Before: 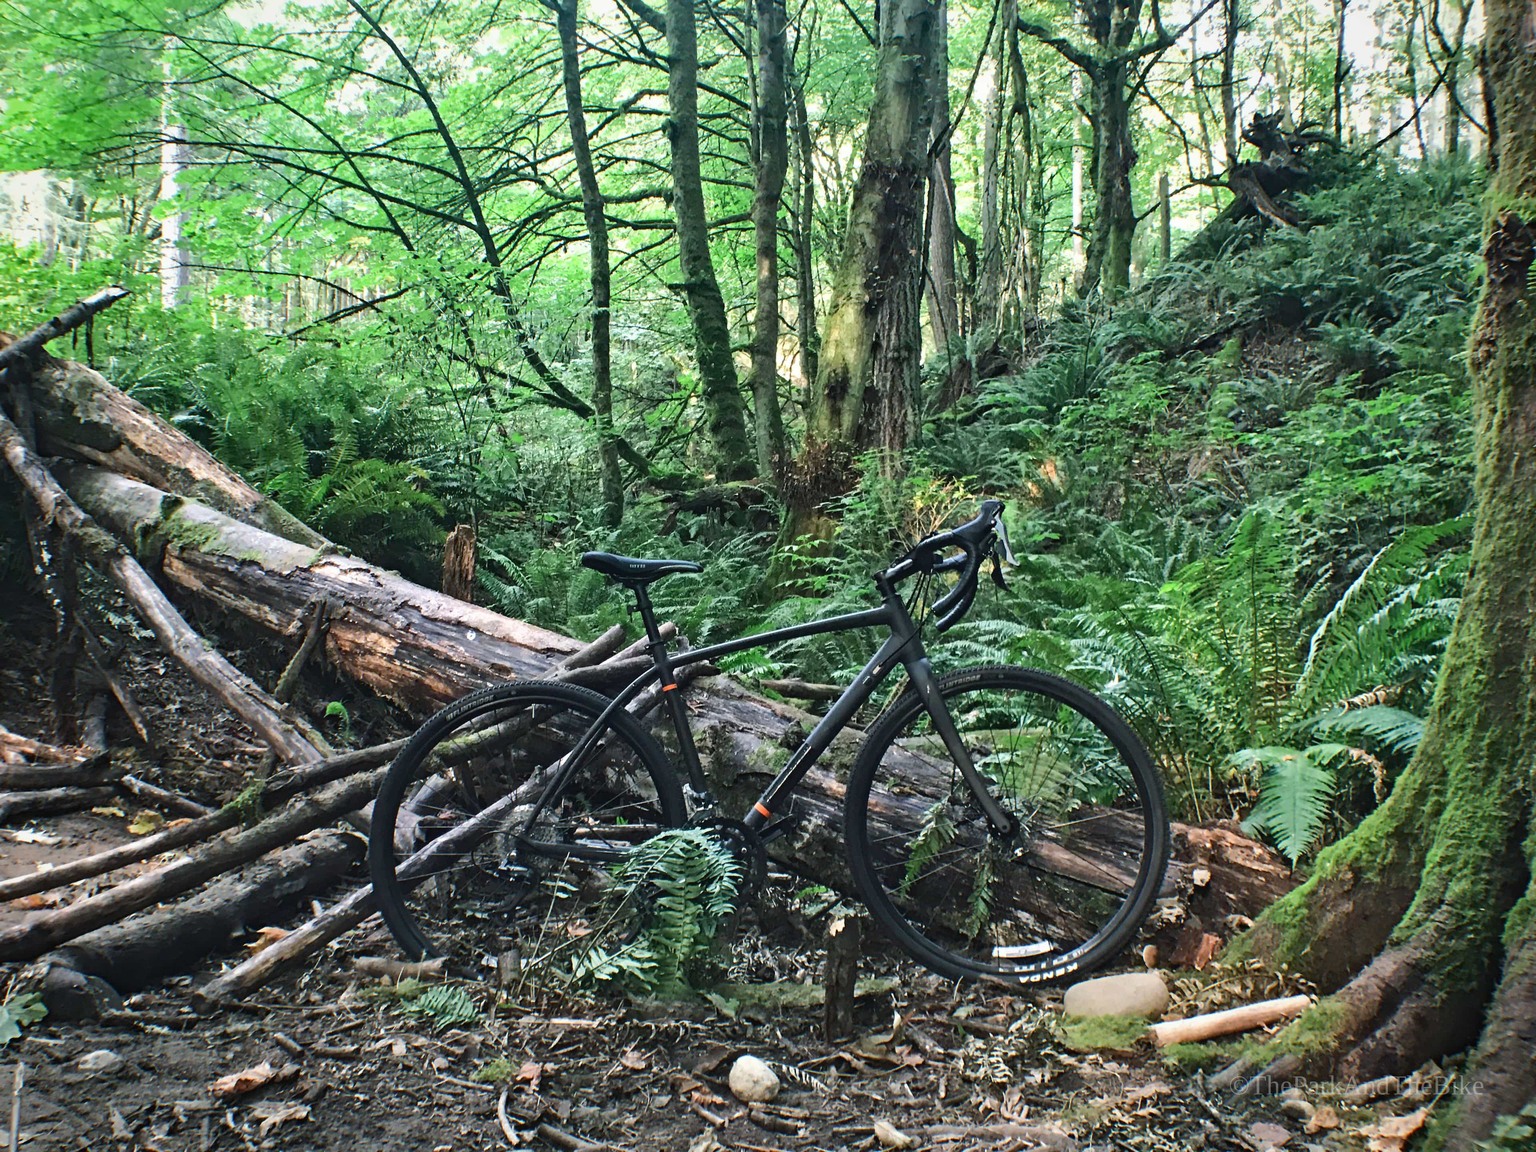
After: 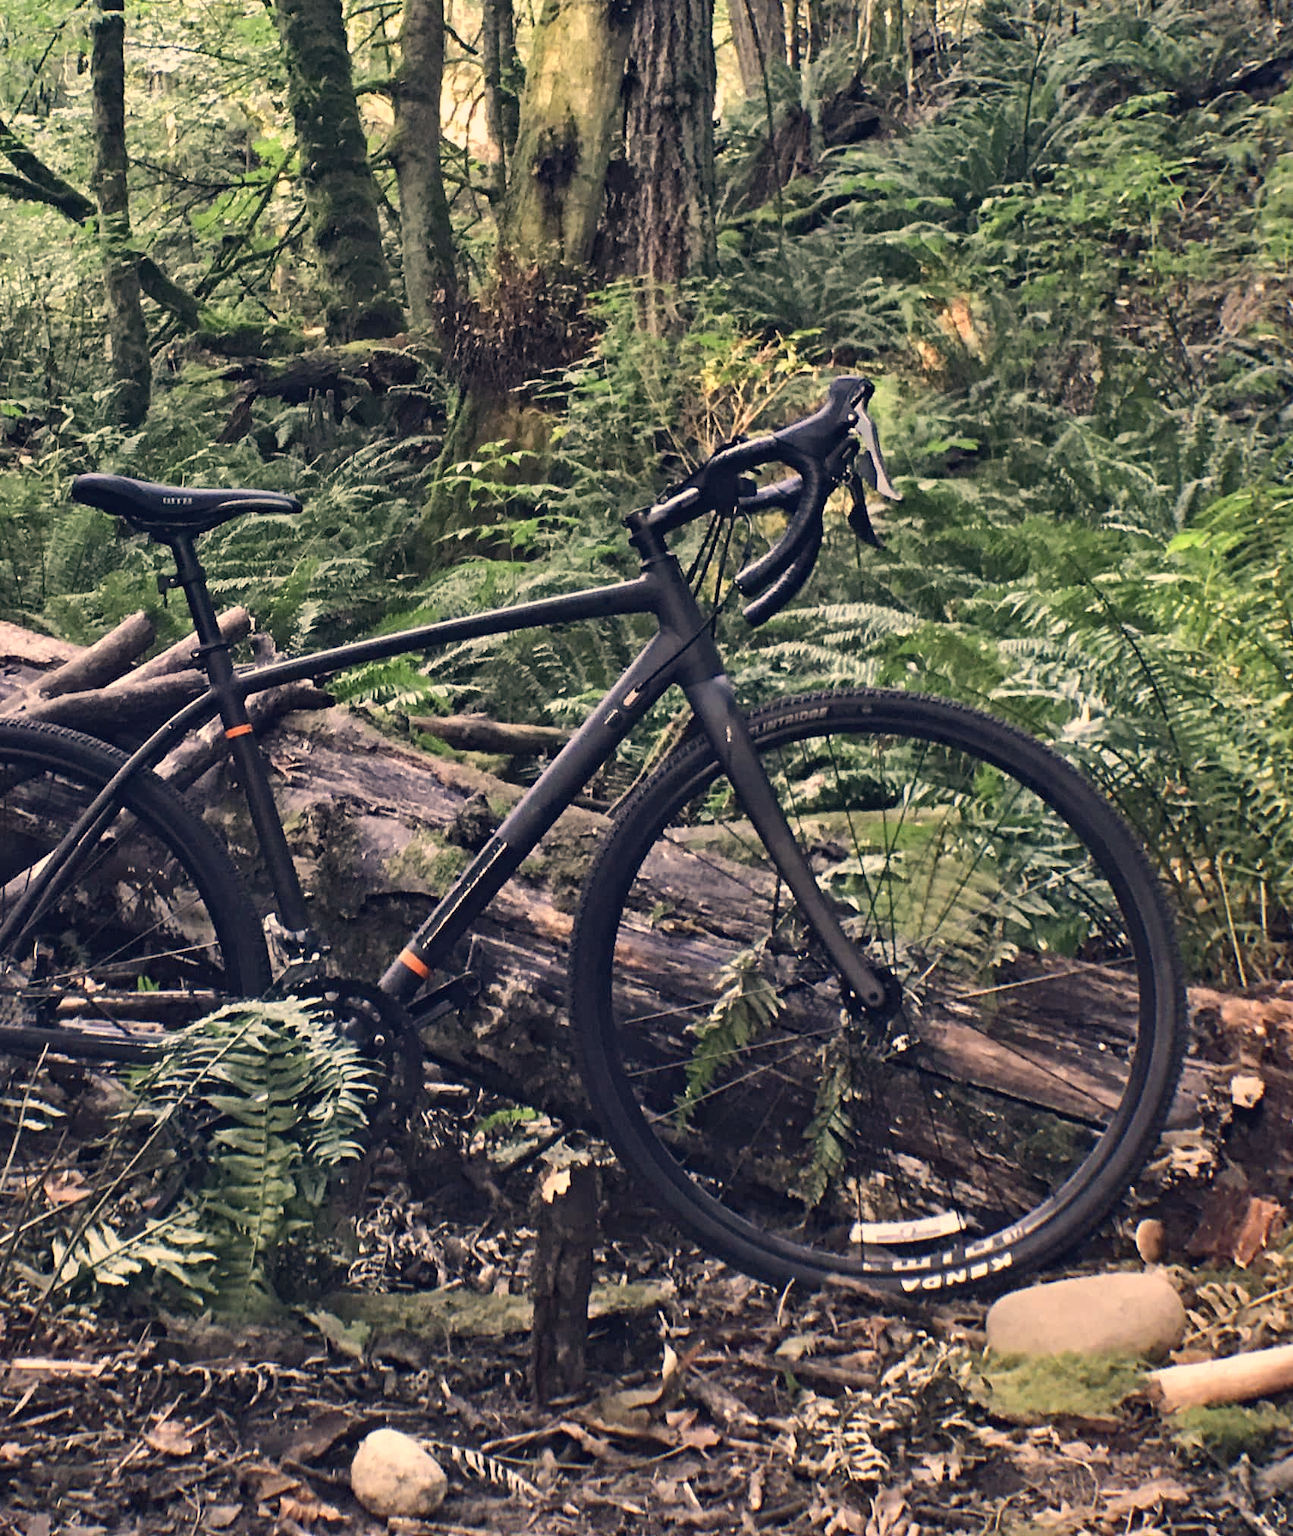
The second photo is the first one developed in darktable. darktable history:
crop: left 35.432%, top 26.233%, right 20.145%, bottom 3.432%
color correction: highlights a* 19.59, highlights b* 27.49, shadows a* 3.46, shadows b* -17.28, saturation 0.73
